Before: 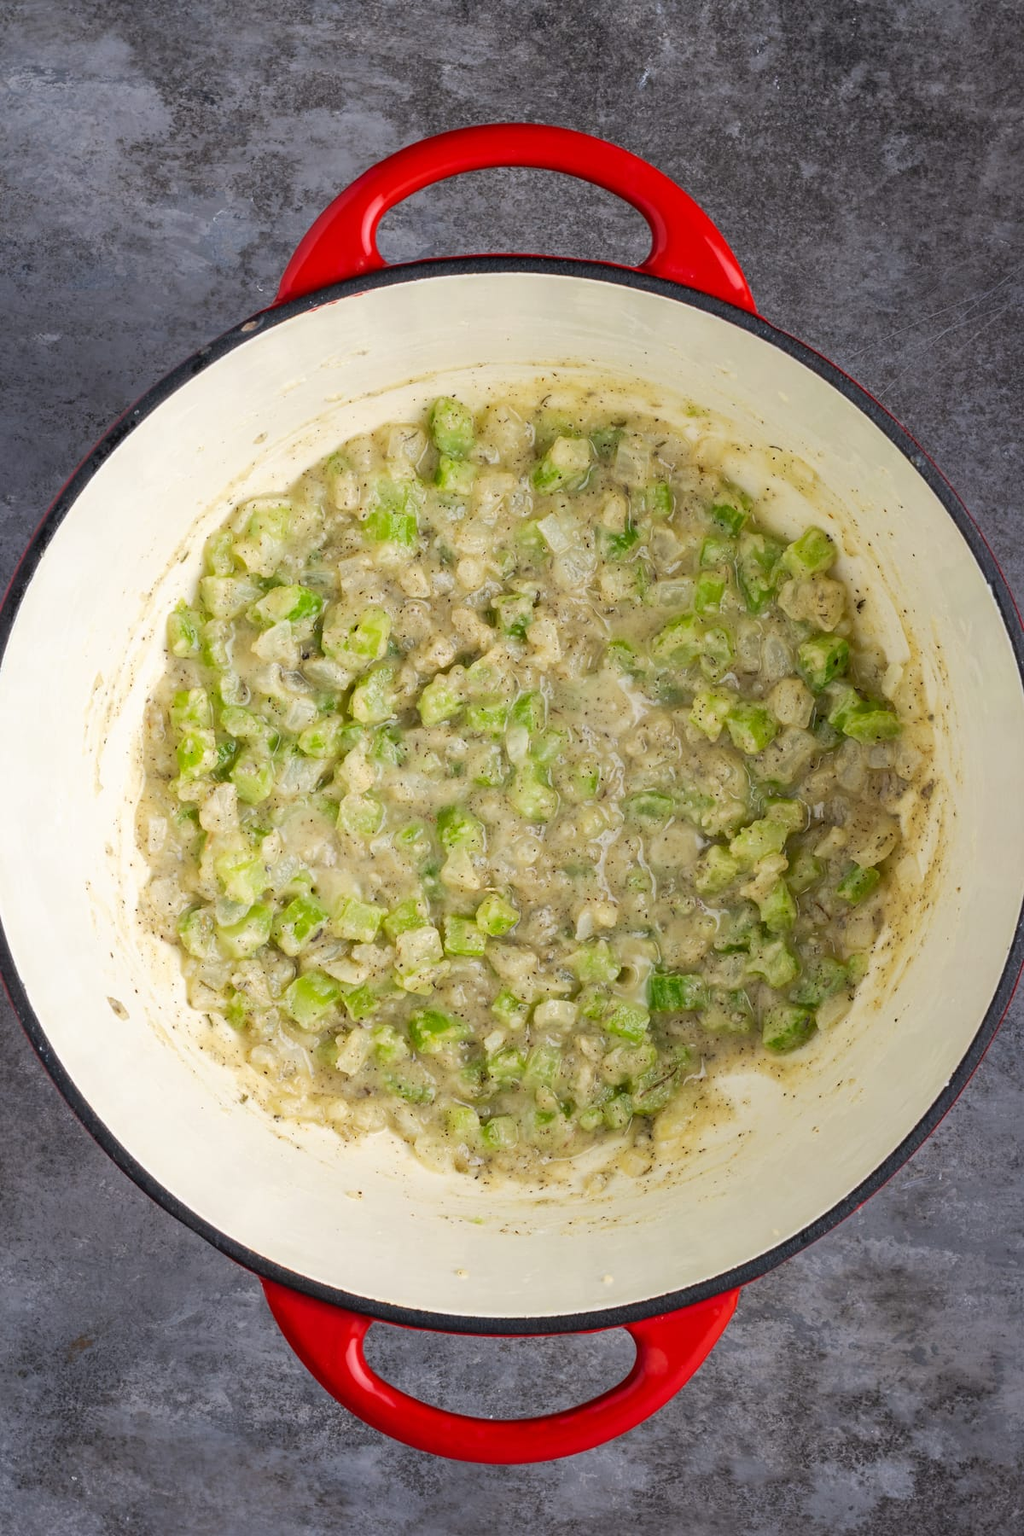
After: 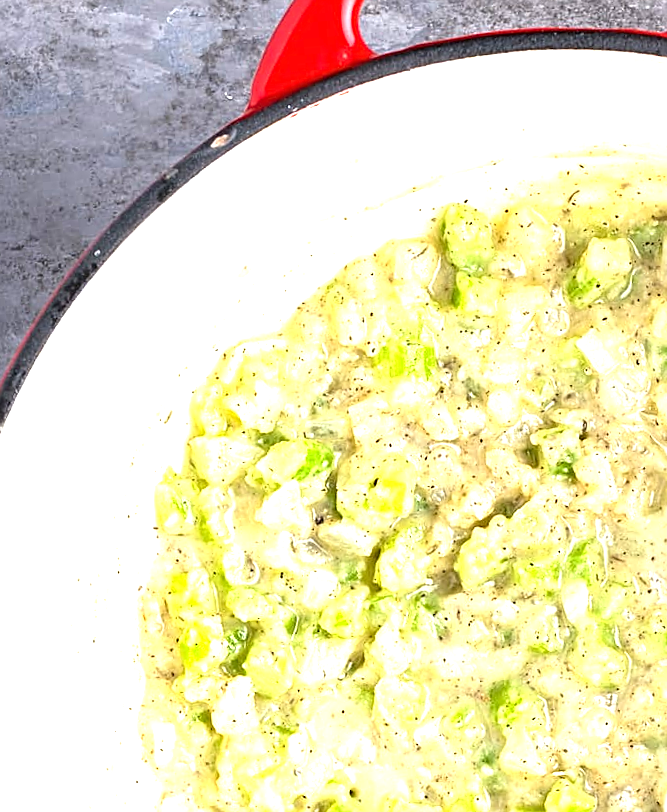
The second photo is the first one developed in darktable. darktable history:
rotate and perspective: rotation -5°, crop left 0.05, crop right 0.952, crop top 0.11, crop bottom 0.89
crop and rotate: left 3.047%, top 7.509%, right 42.236%, bottom 37.598%
exposure: black level correction 0, exposure 1.45 EV, compensate exposure bias true, compensate highlight preservation false
sharpen: amount 0.75
